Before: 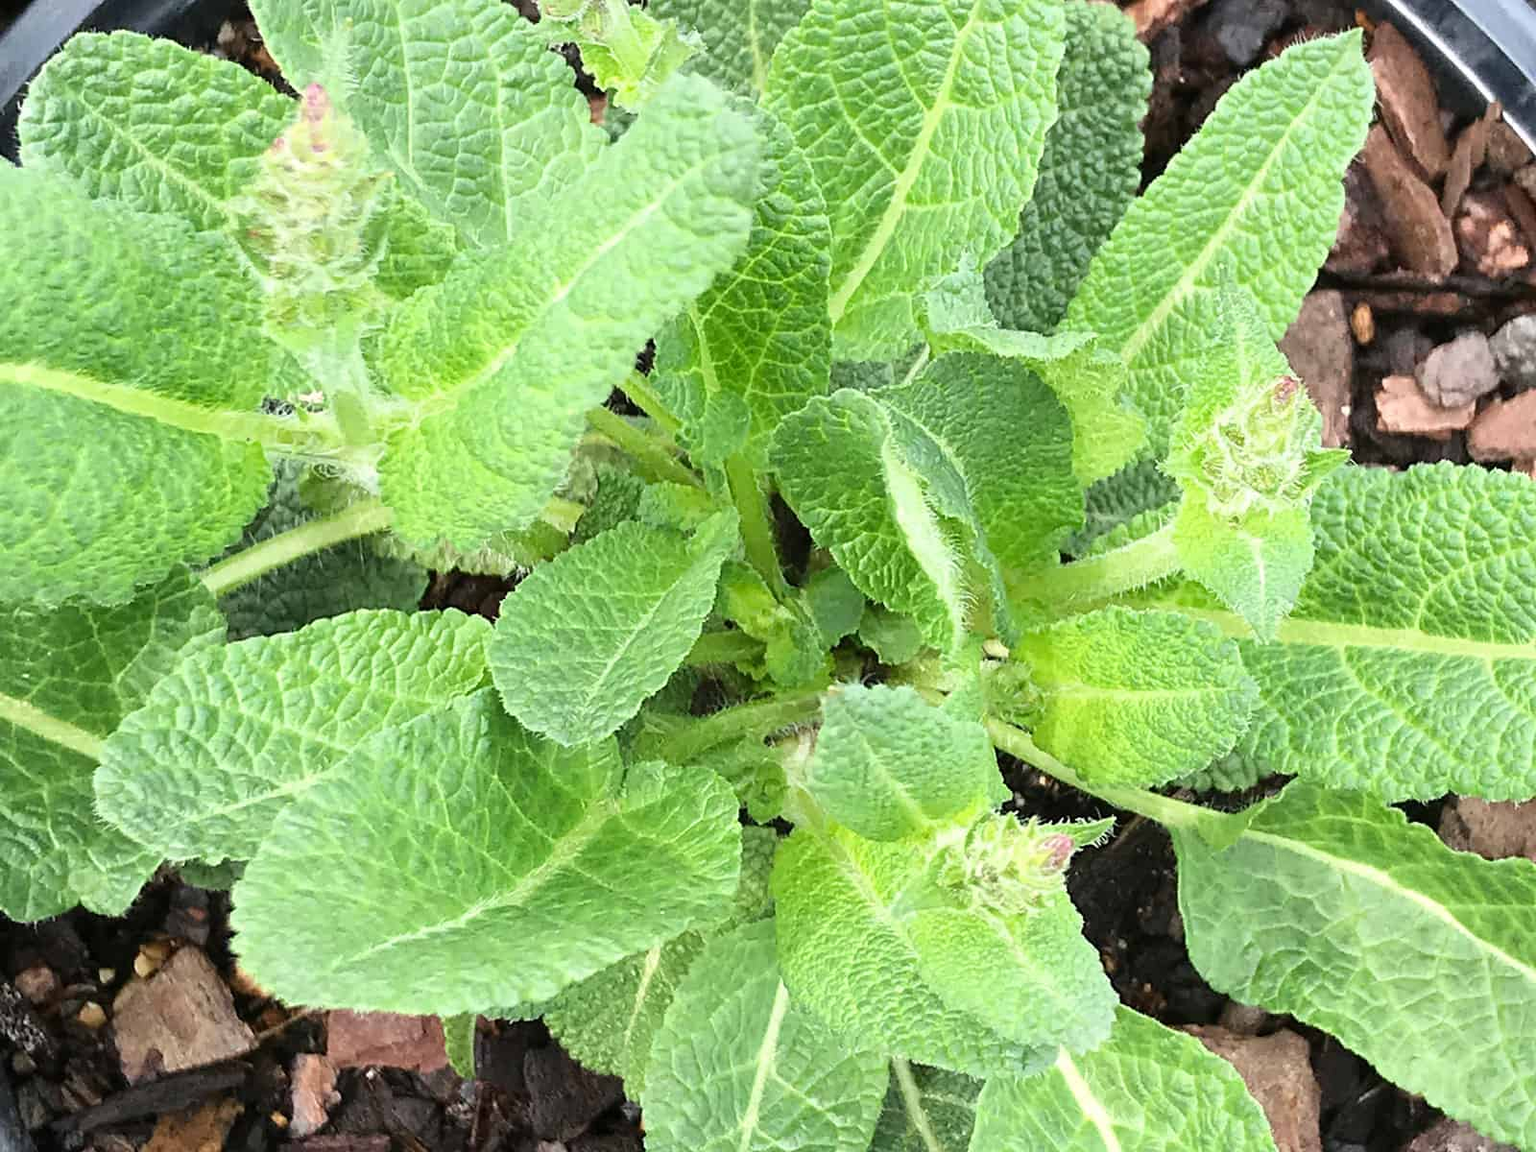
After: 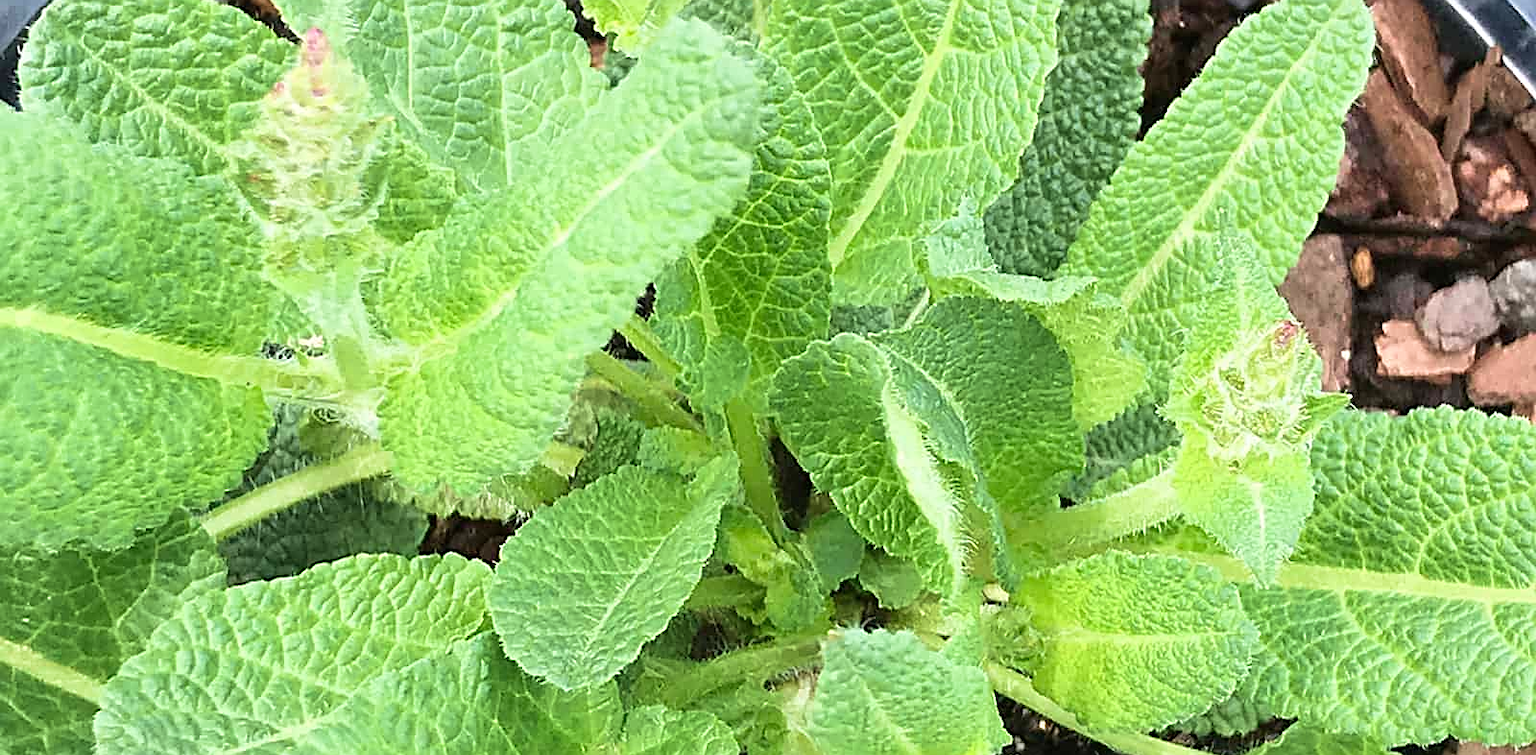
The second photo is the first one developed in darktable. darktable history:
sharpen: on, module defaults
velvia: on, module defaults
crop and rotate: top 4.848%, bottom 29.503%
